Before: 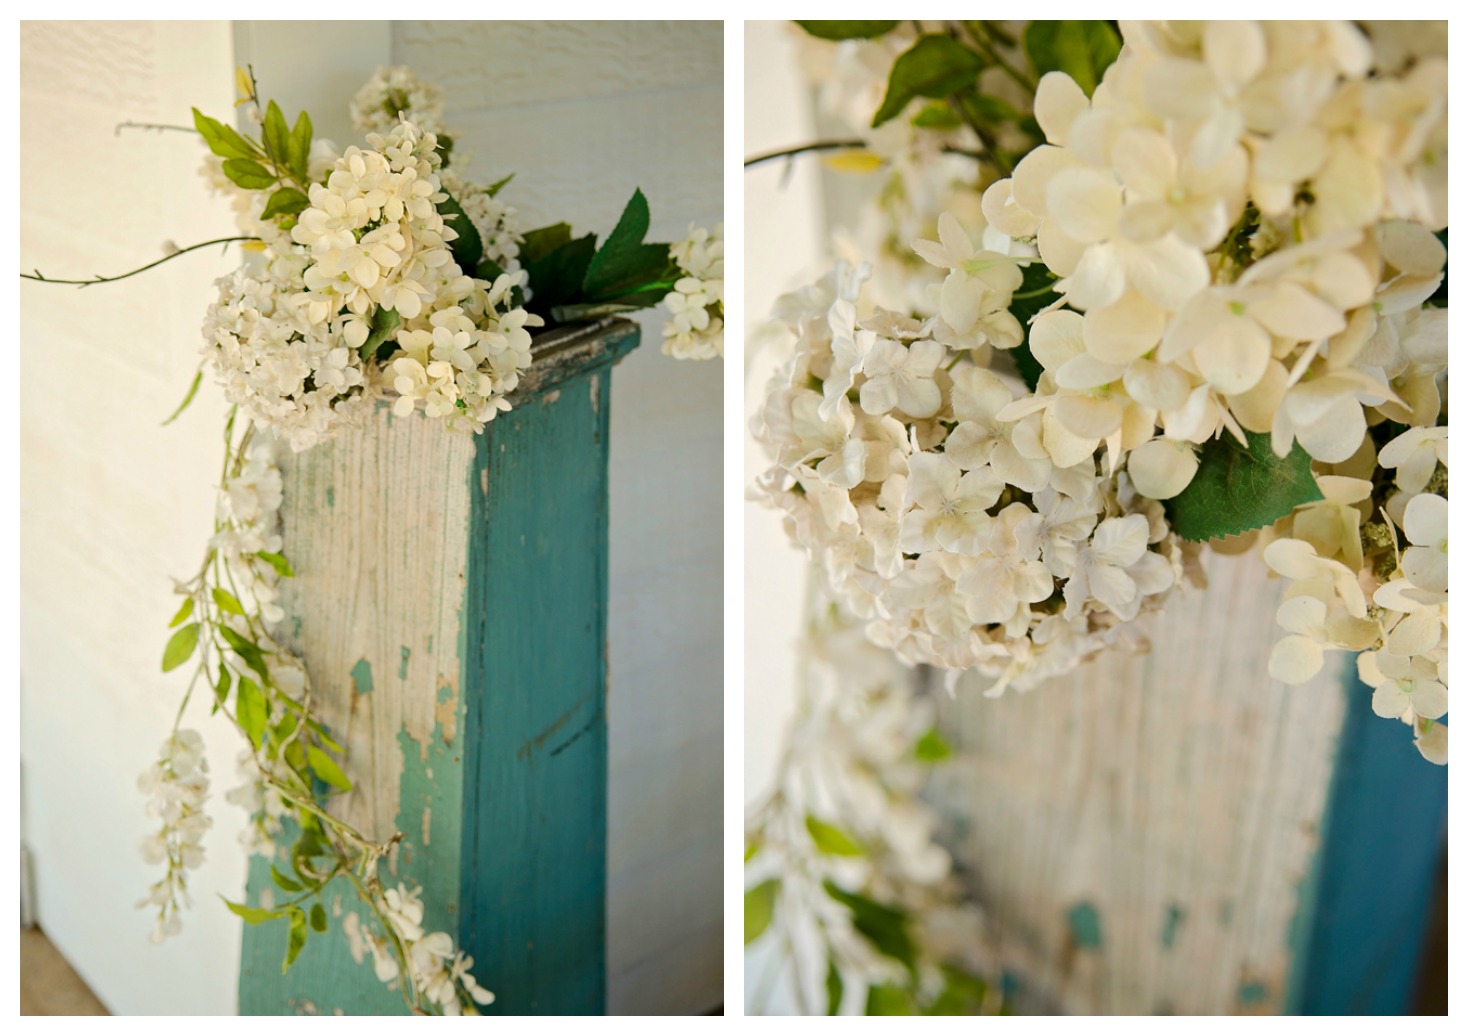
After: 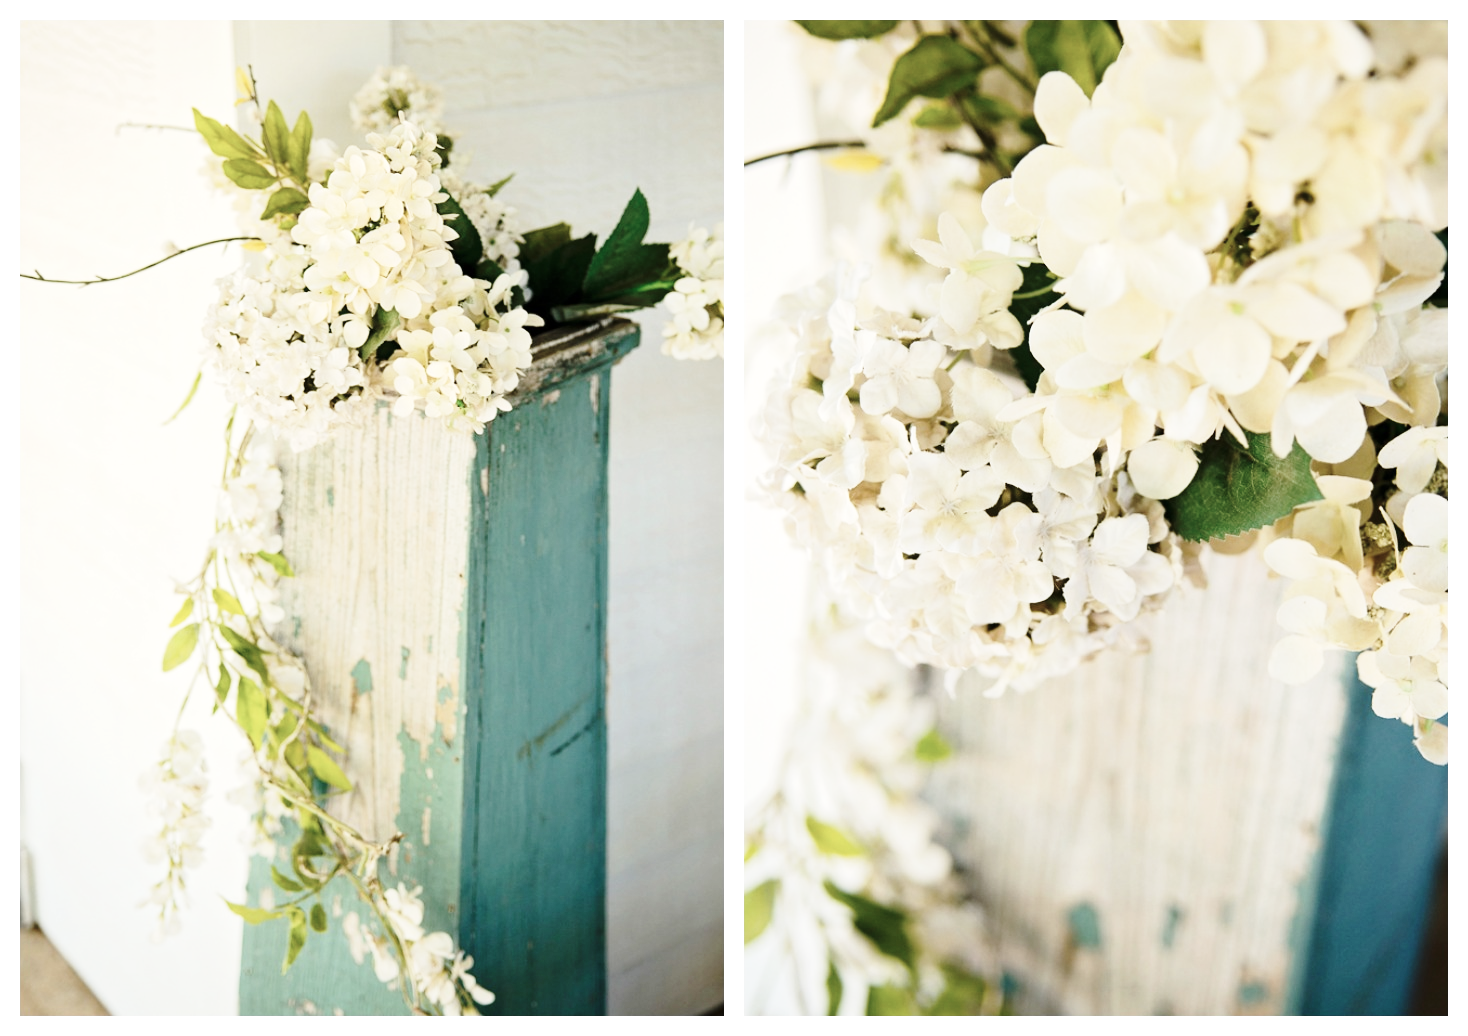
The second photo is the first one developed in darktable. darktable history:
base curve: curves: ch0 [(0, 0) (0.028, 0.03) (0.121, 0.232) (0.46, 0.748) (0.859, 0.968) (1, 1)], preserve colors none
exposure: exposure 0.15 EV, compensate highlight preservation false
contrast brightness saturation: contrast 0.1, saturation -0.36
